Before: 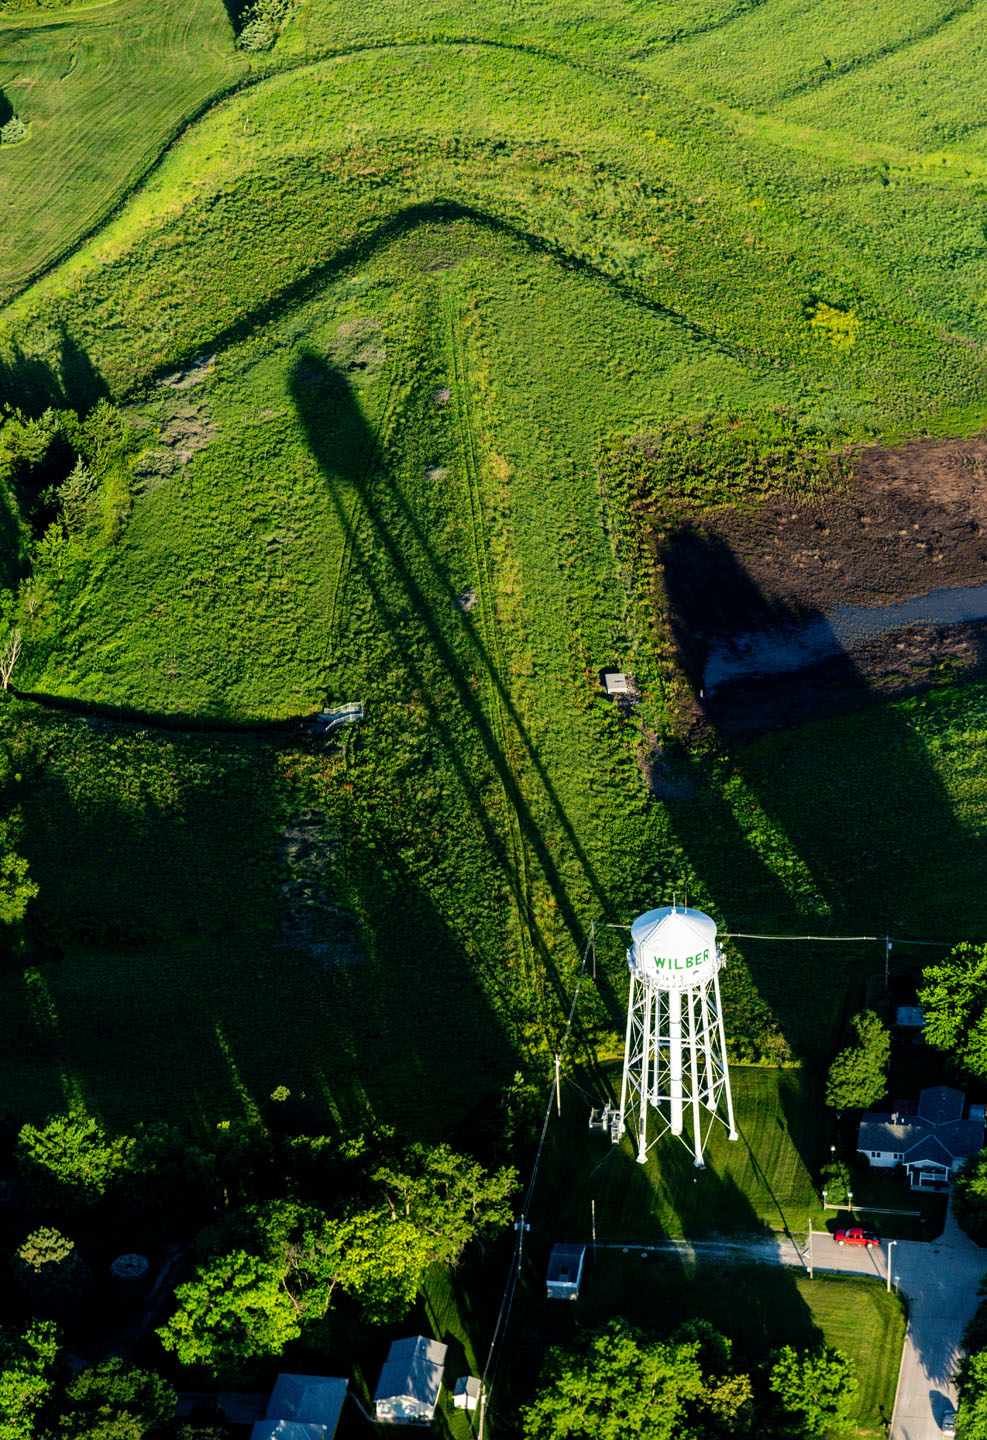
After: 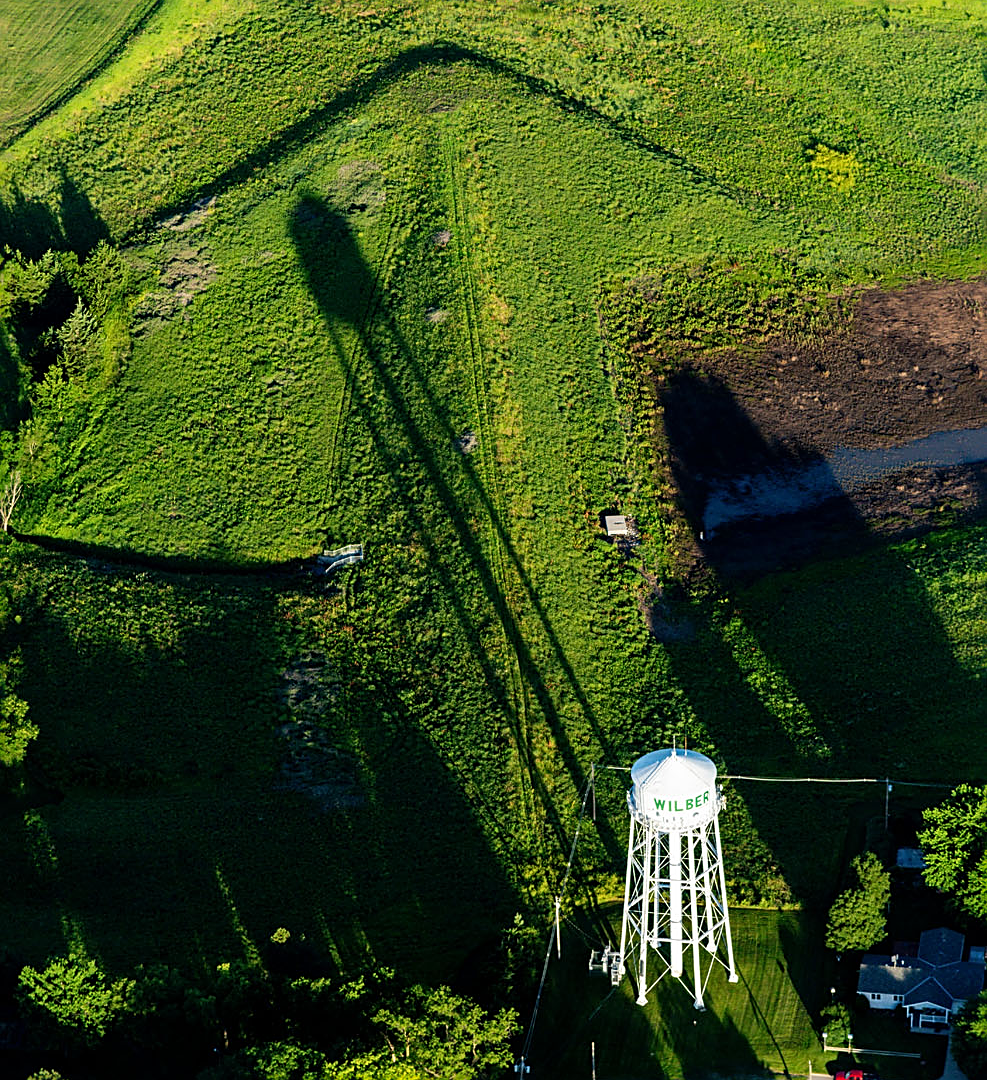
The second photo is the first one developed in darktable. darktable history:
crop: top 11.038%, bottom 13.962%
sharpen: on, module defaults
